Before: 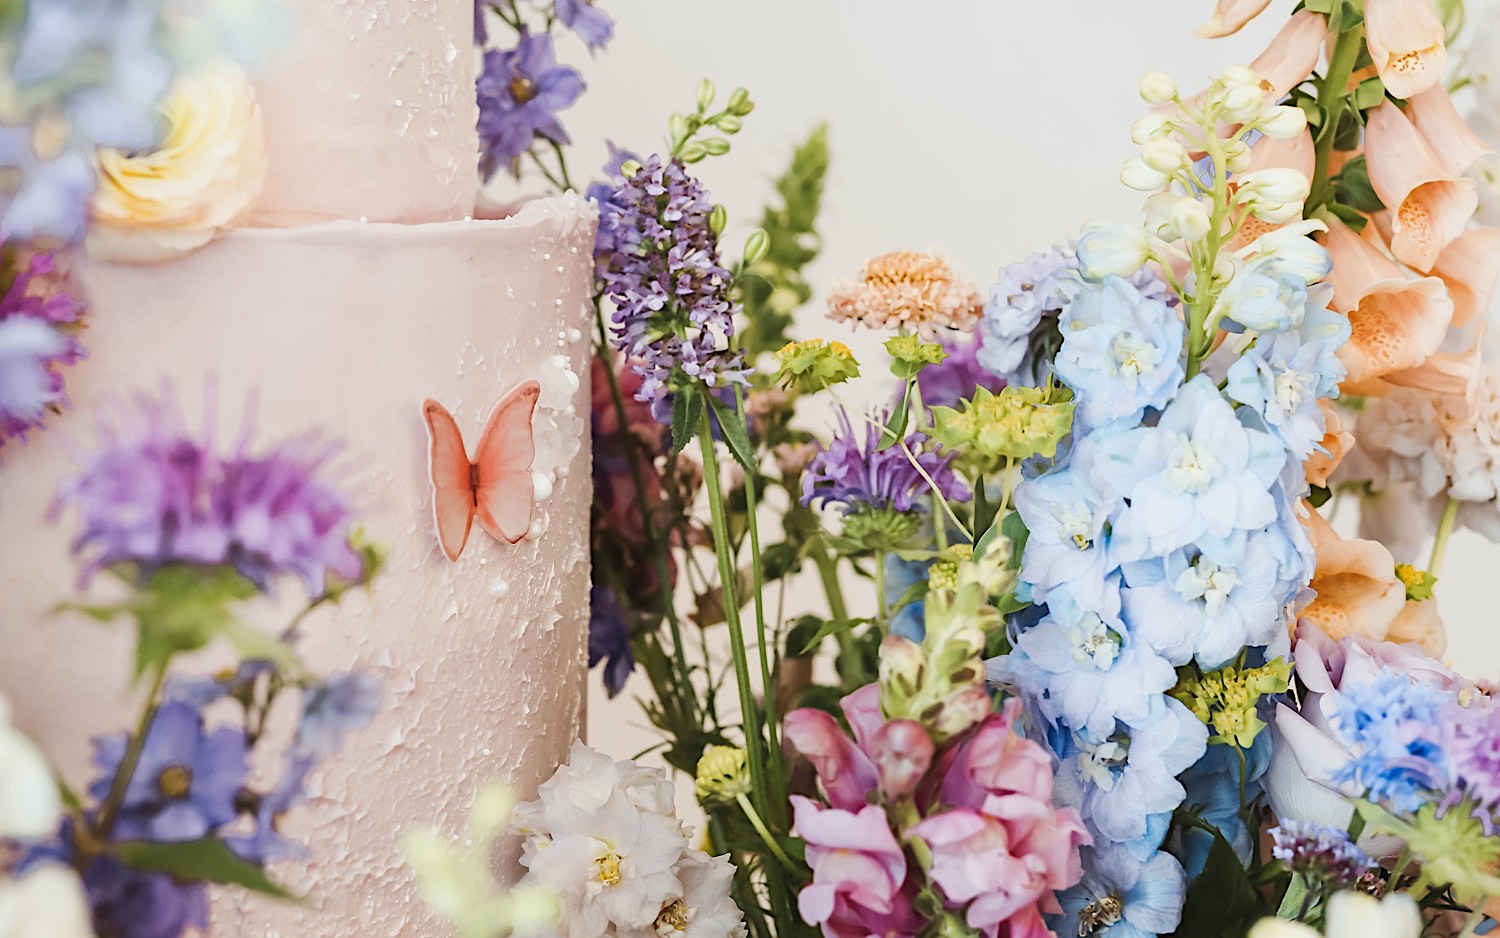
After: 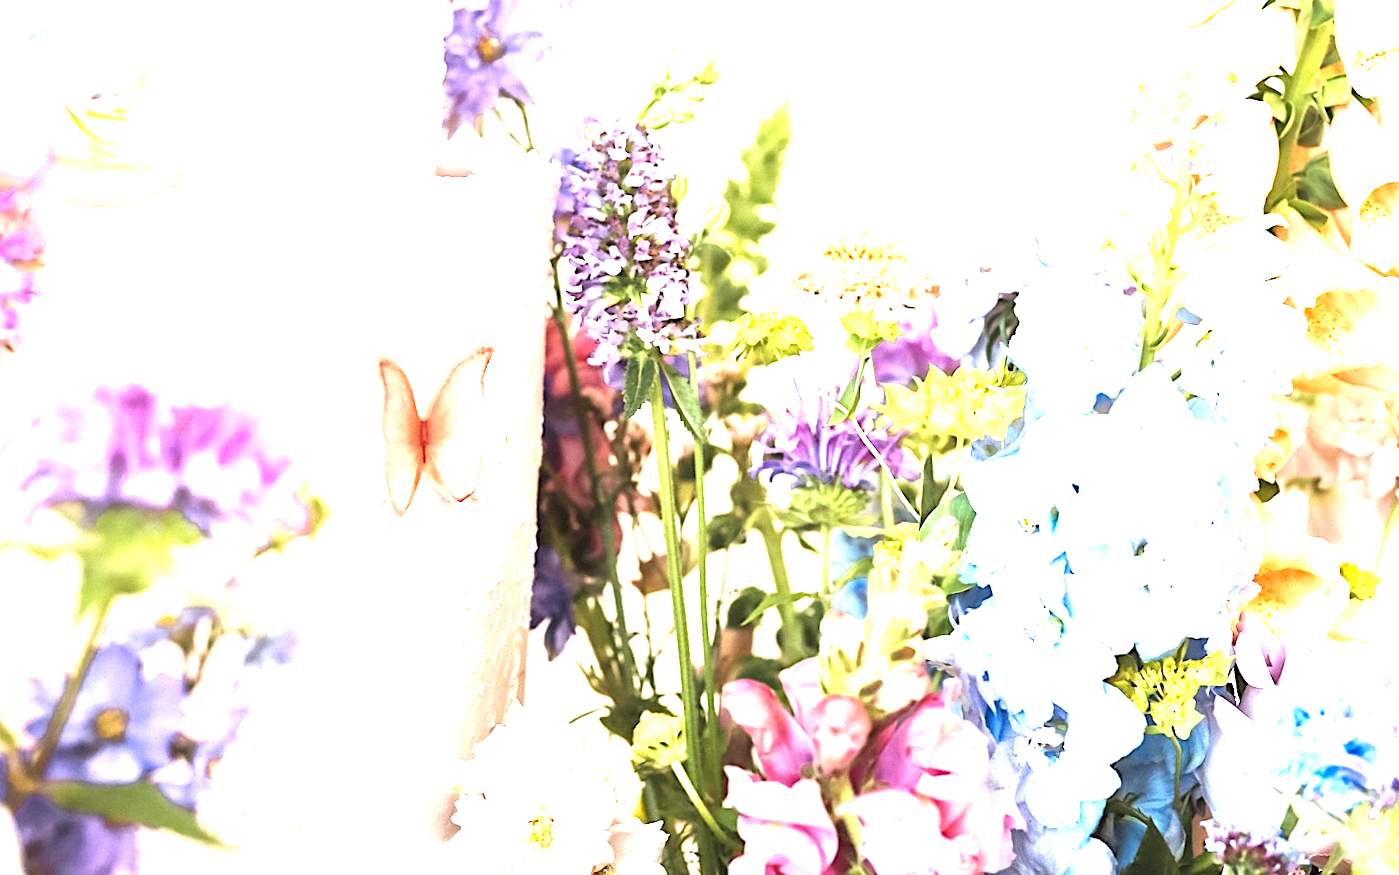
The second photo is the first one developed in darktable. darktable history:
tone equalizer: -8 EV -0.413 EV, -7 EV -0.36 EV, -6 EV -0.328 EV, -5 EV -0.204 EV, -3 EV 0.216 EV, -2 EV 0.328 EV, -1 EV 0.405 EV, +0 EV 0.409 EV
crop and rotate: angle -2.61°
exposure: black level correction 0.001, exposure 1.398 EV, compensate highlight preservation false
